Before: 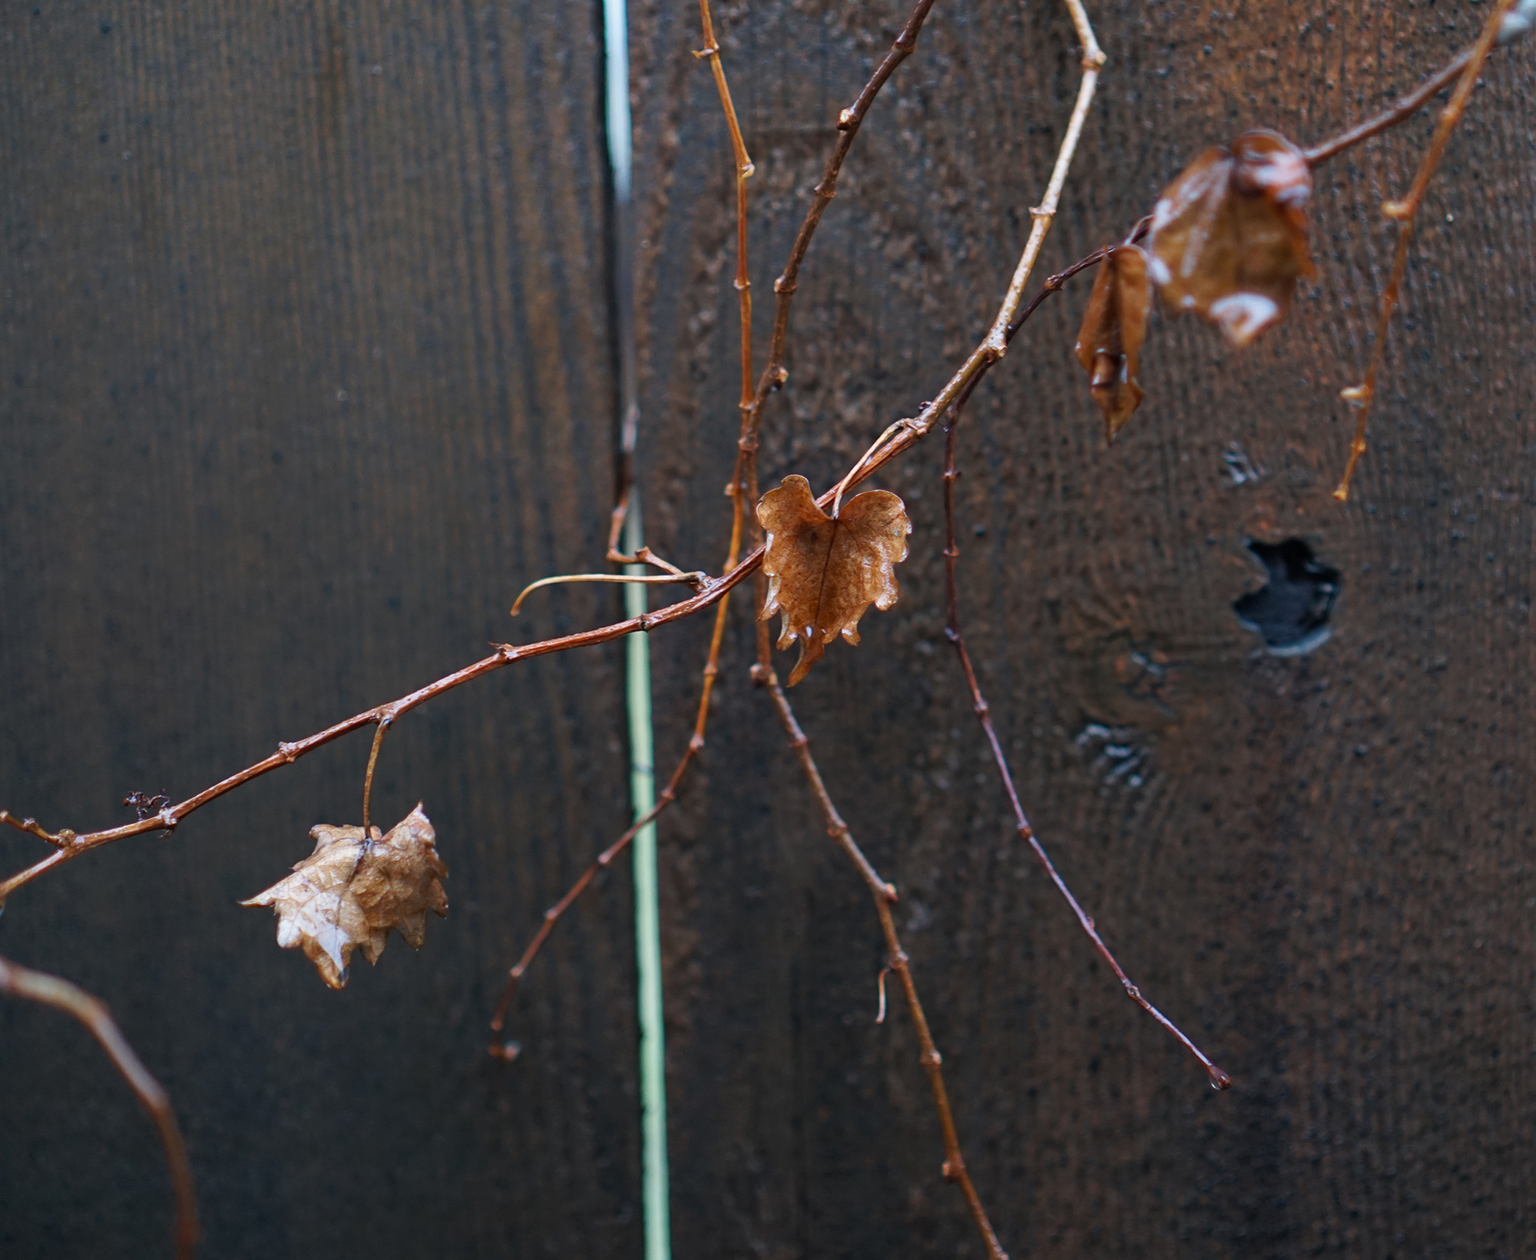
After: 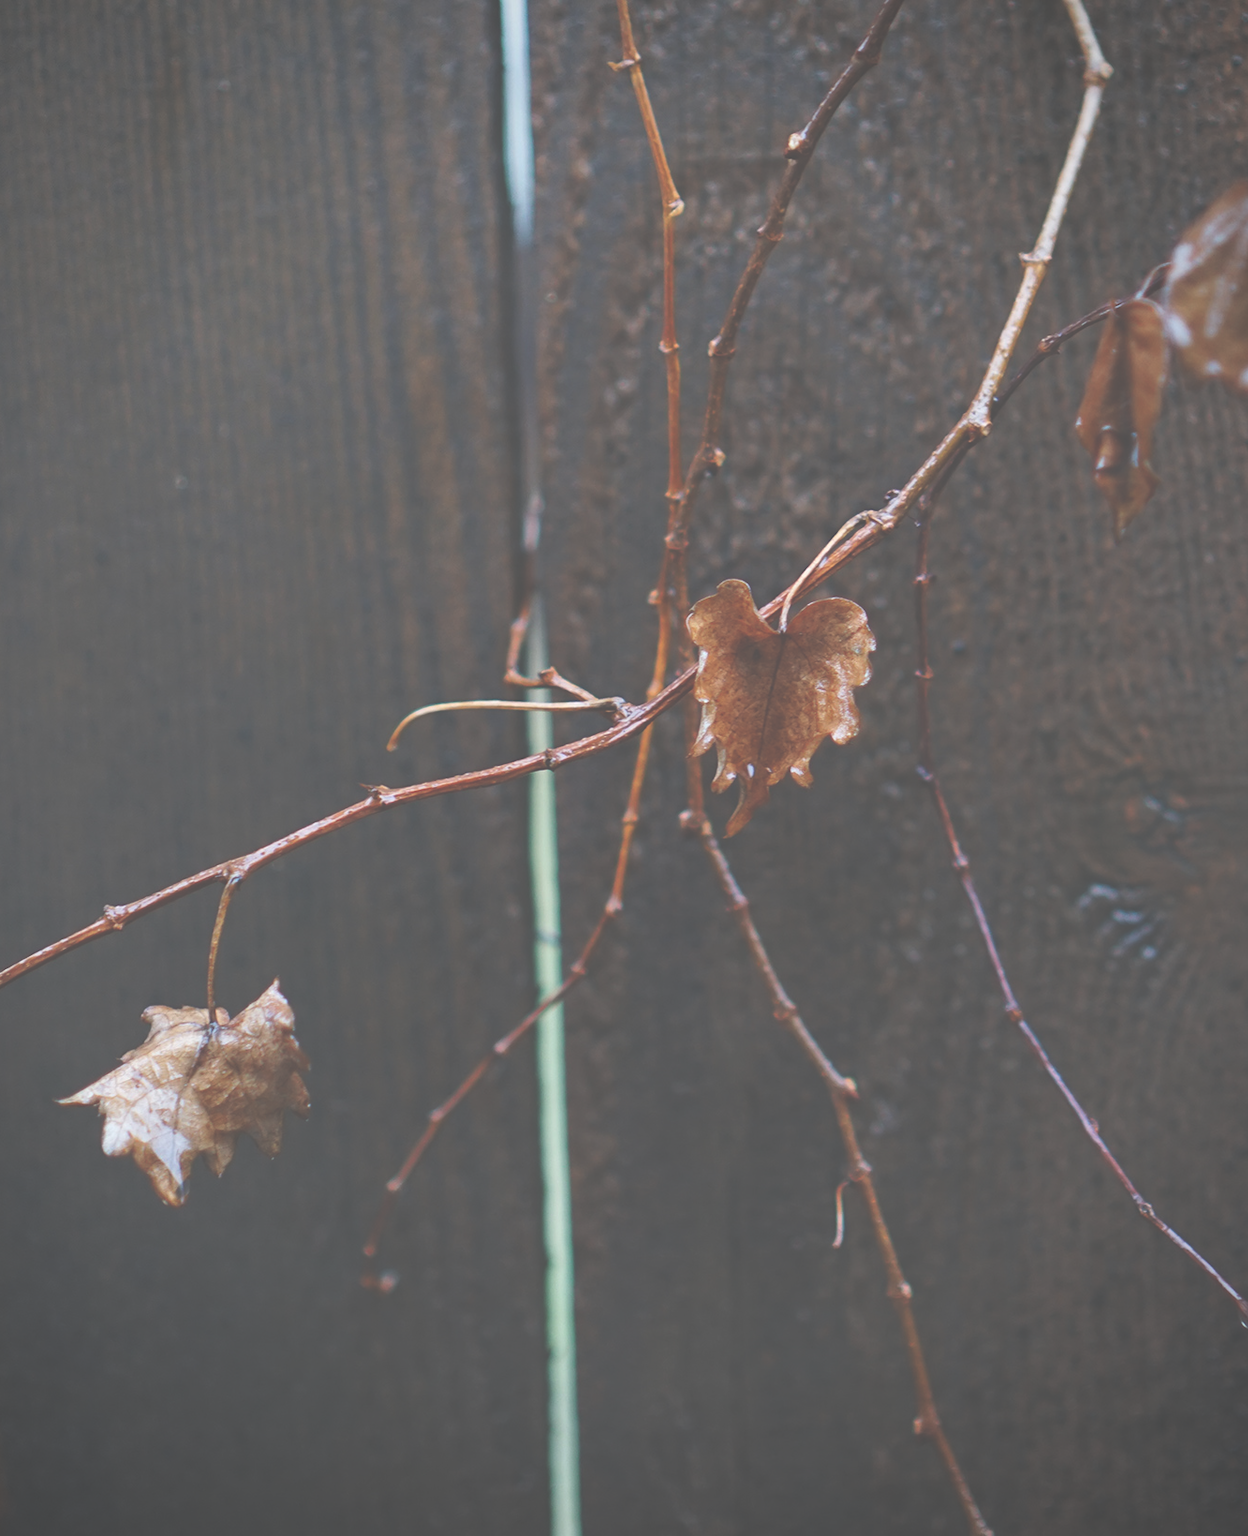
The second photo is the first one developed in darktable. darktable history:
vignetting: fall-off radius 60.92%
exposure: black level correction -0.087, compensate highlight preservation false
crop and rotate: left 12.648%, right 20.685%
